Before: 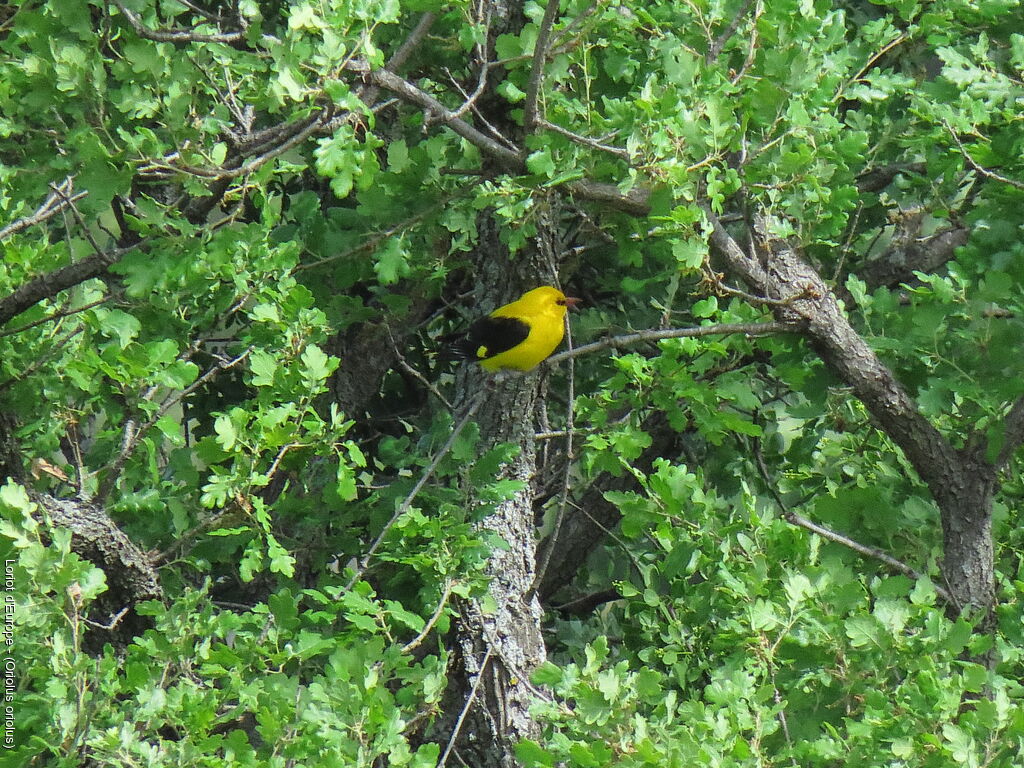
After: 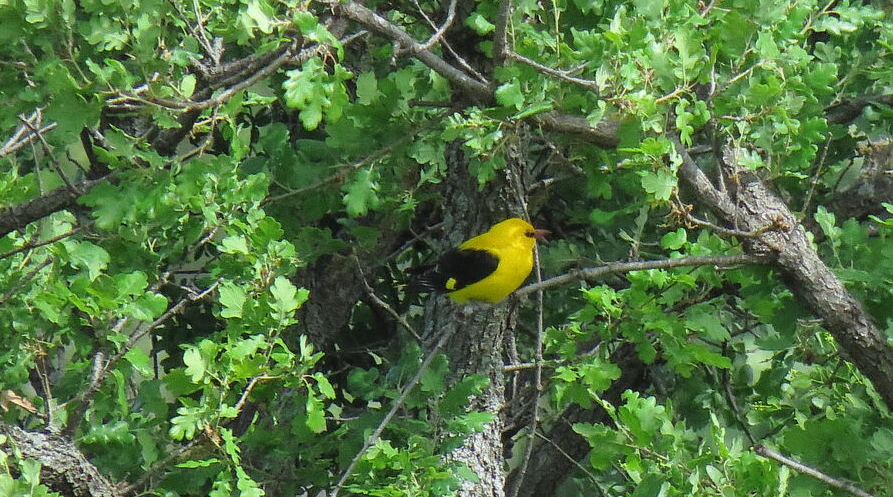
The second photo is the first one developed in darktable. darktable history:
crop: left 3.116%, top 8.959%, right 9.662%, bottom 26.206%
